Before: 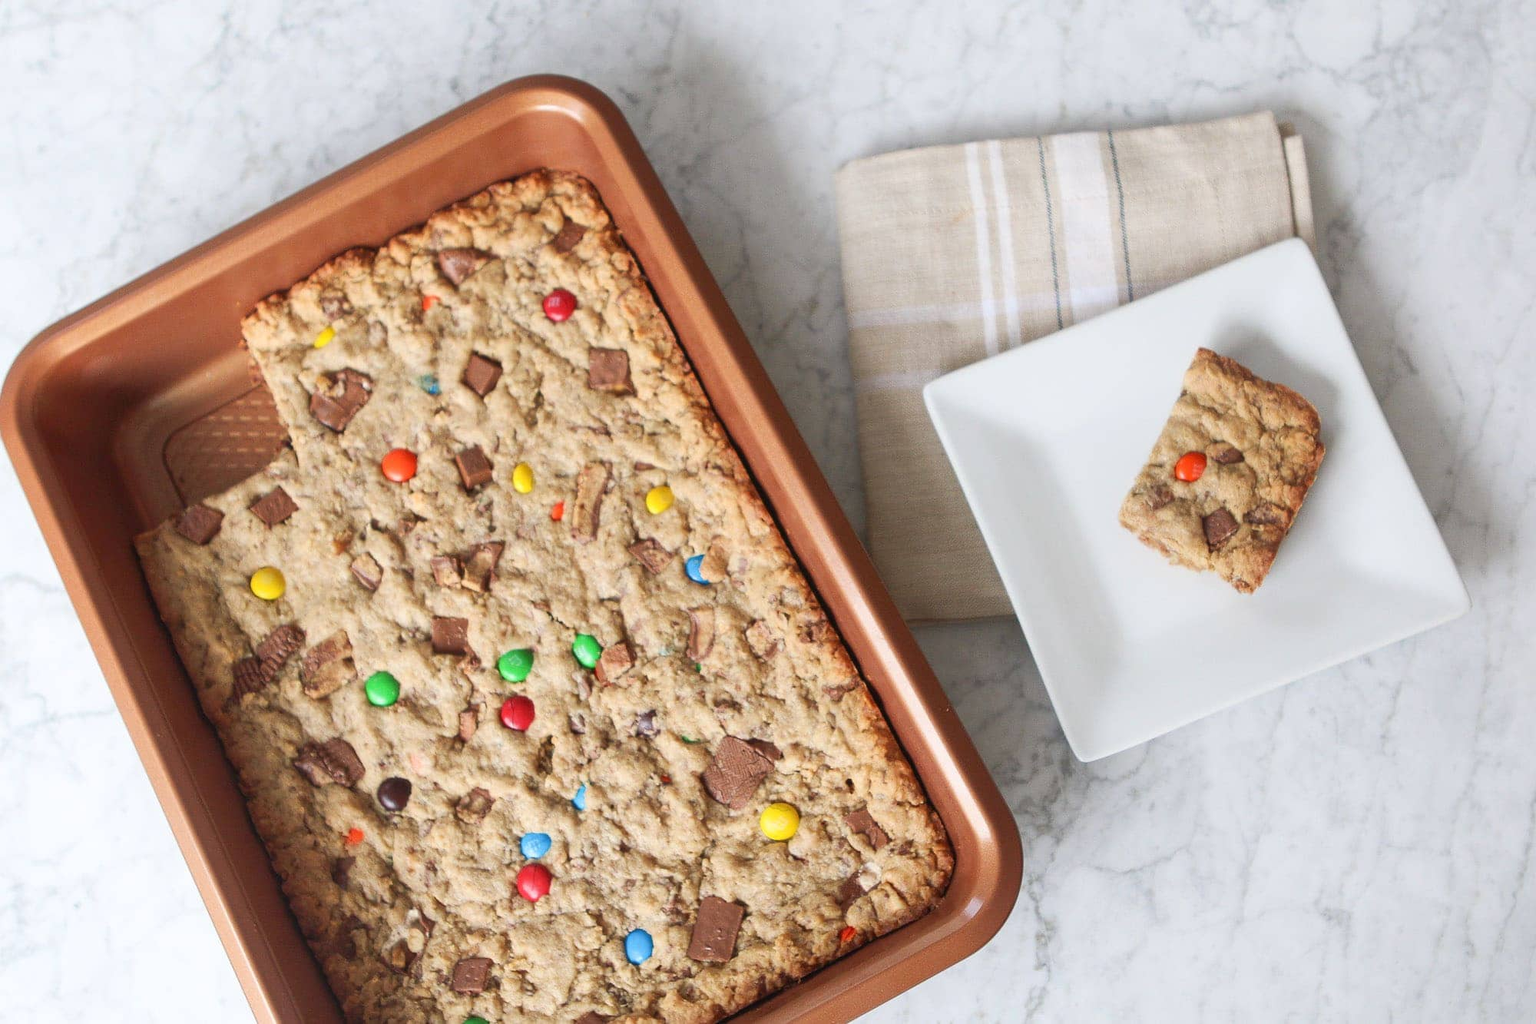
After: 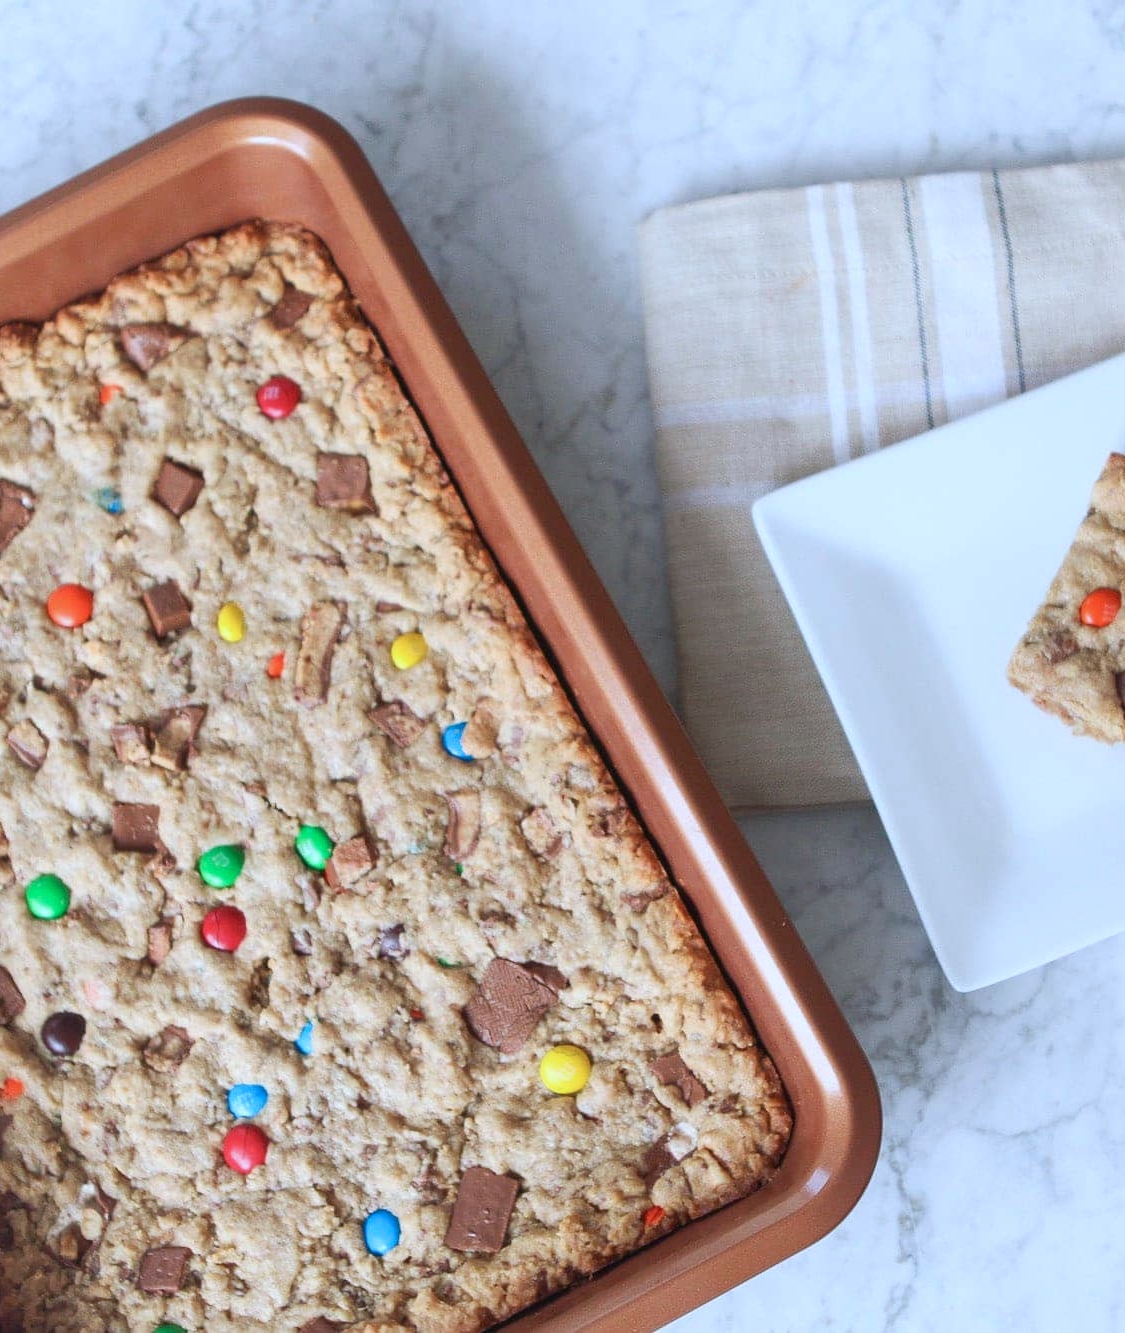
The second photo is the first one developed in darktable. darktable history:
crop and rotate: left 22.516%, right 21.234%
color calibration: x 0.38, y 0.391, temperature 4086.74 K
